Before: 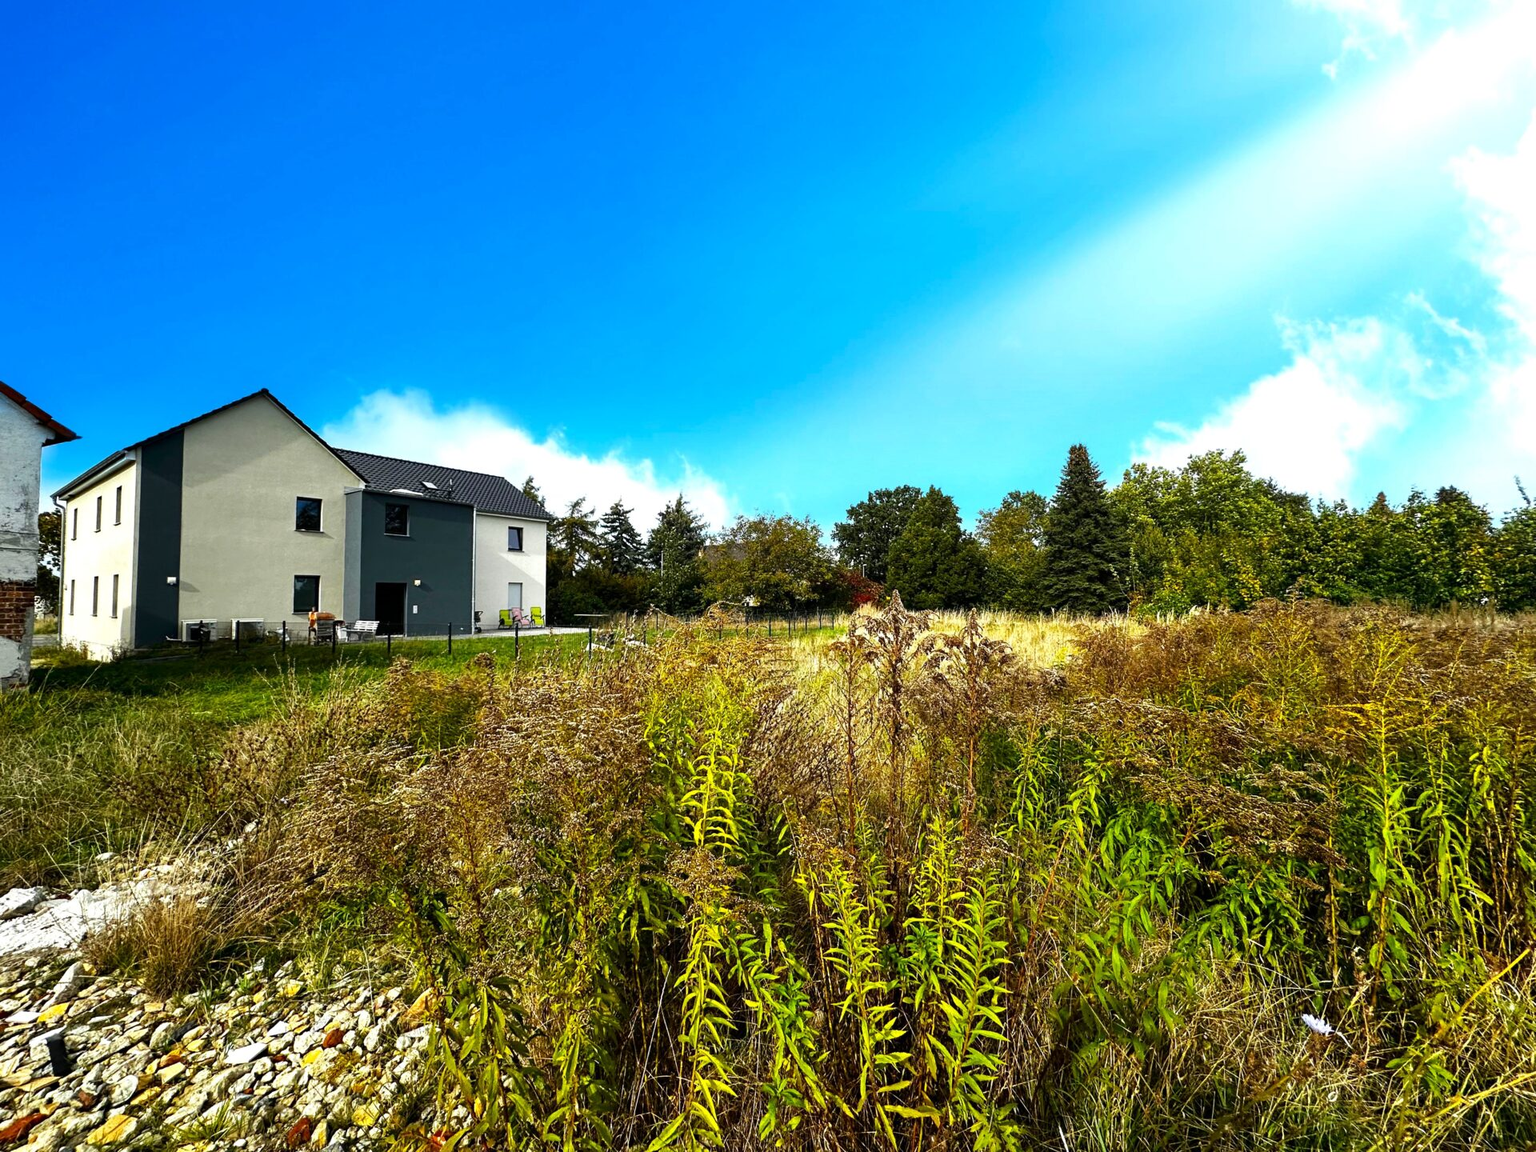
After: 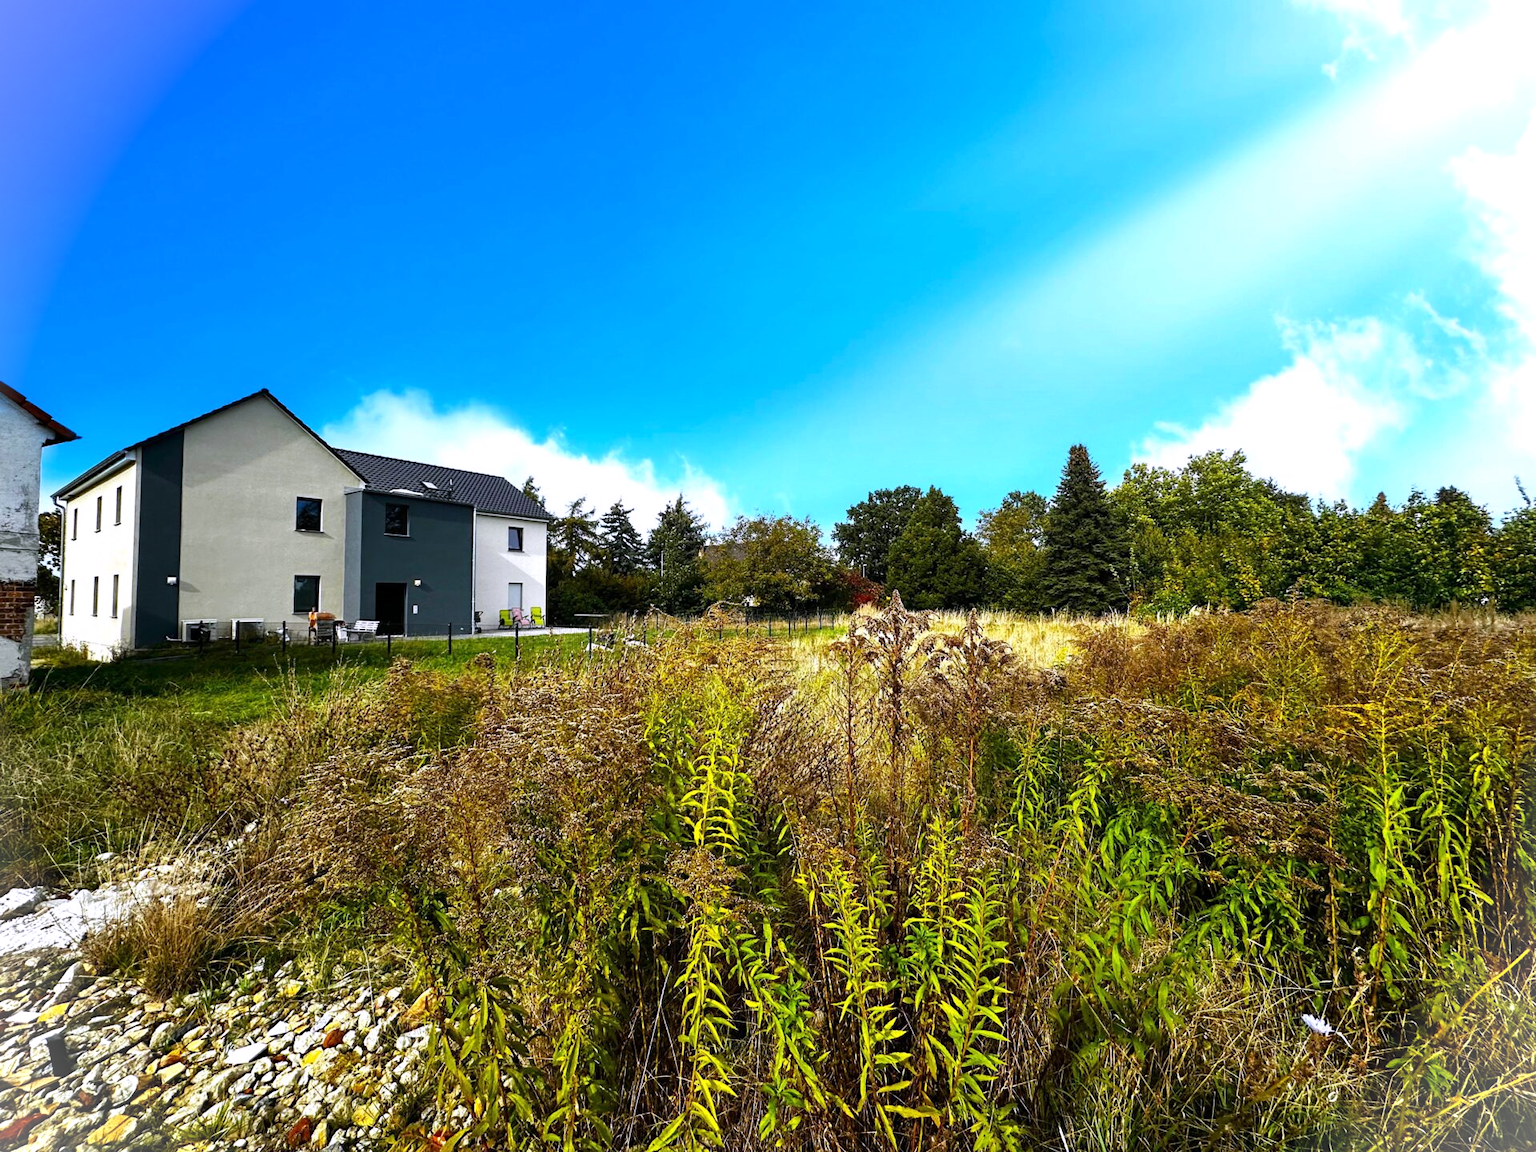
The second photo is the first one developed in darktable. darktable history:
vignetting: fall-off start 100%, brightness 0.3, saturation 0
white balance: red 1.004, blue 1.096
